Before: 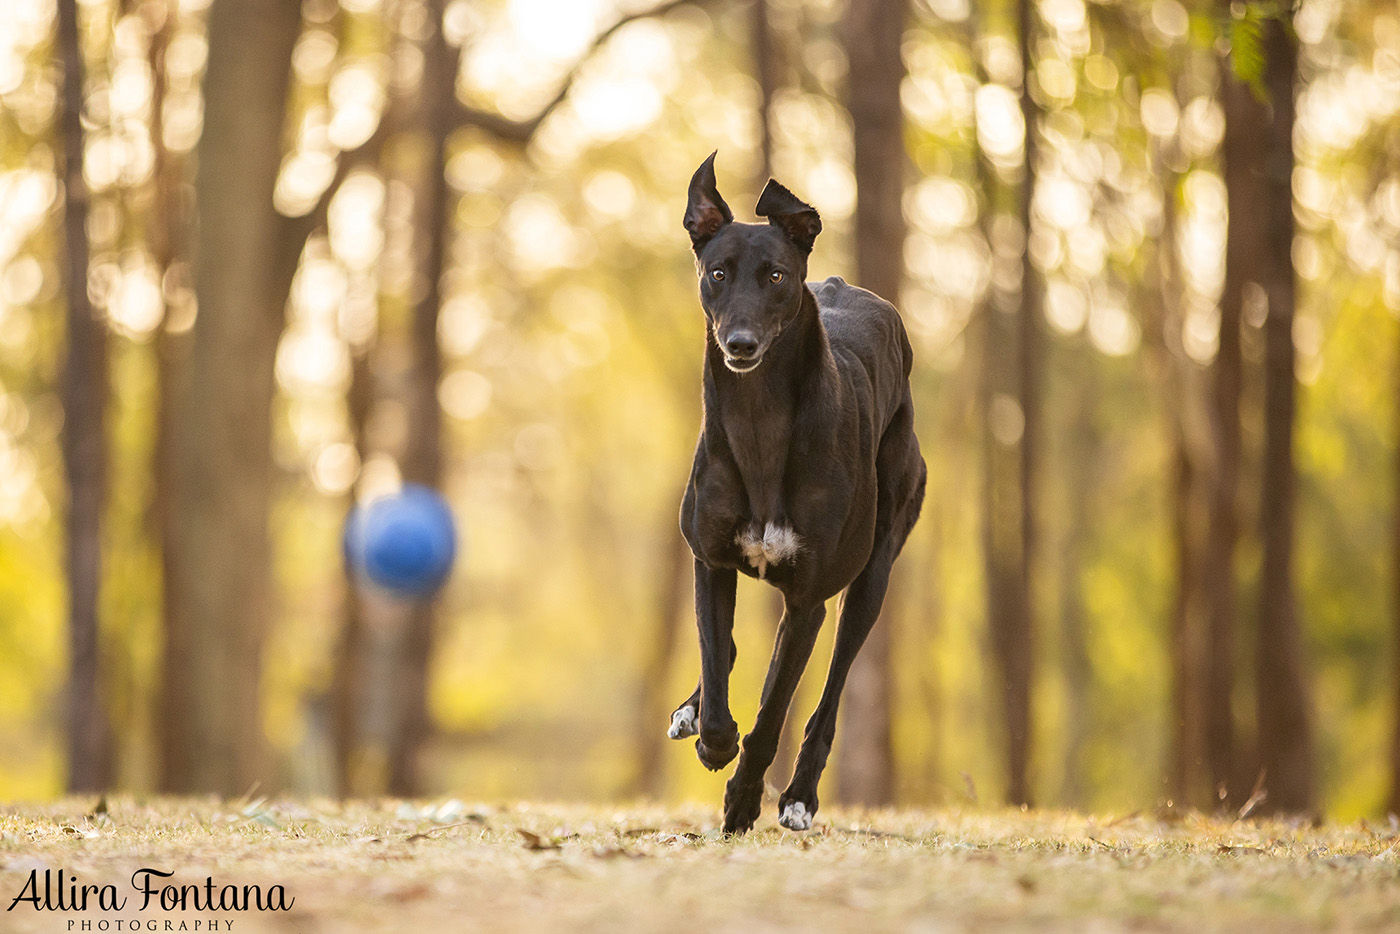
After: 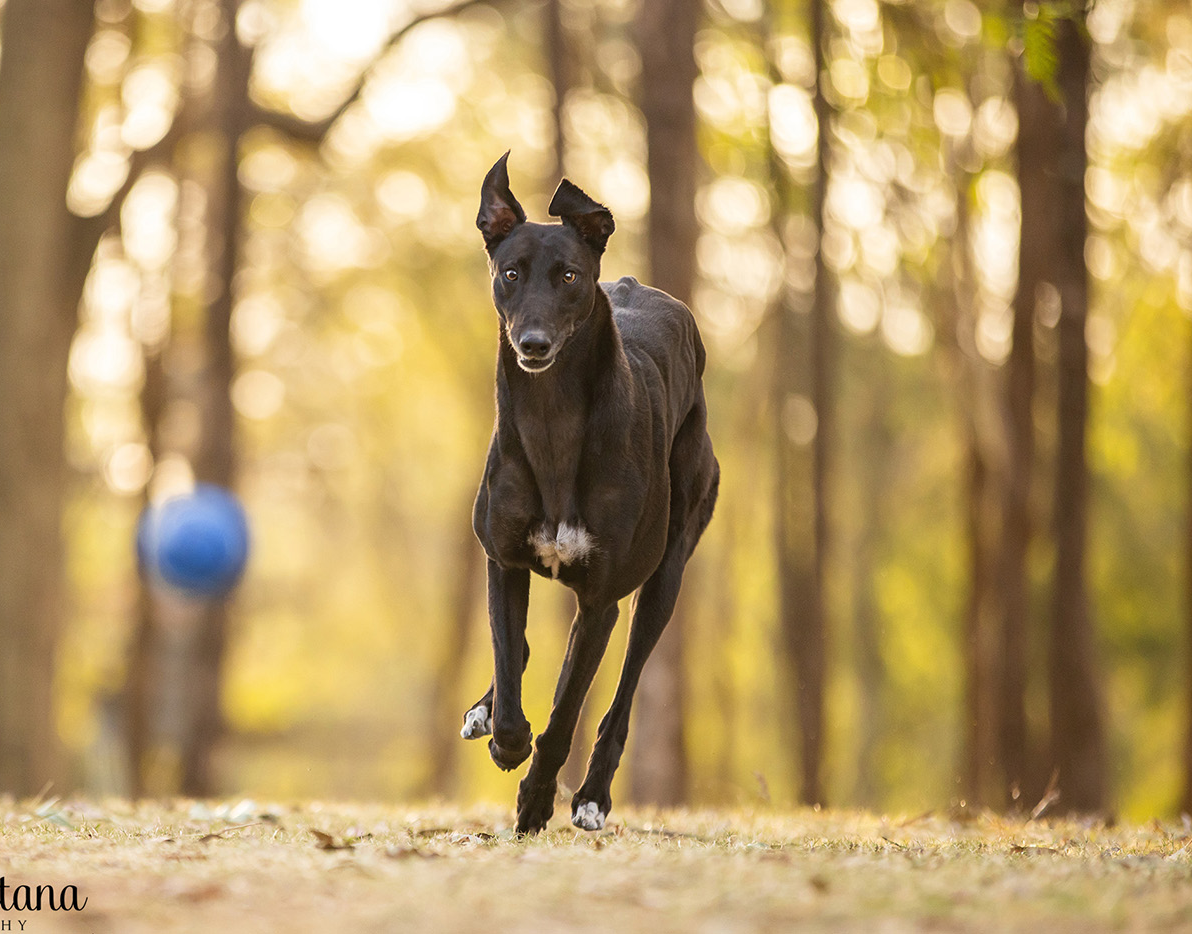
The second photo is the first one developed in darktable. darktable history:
crop and rotate: left 14.806%
